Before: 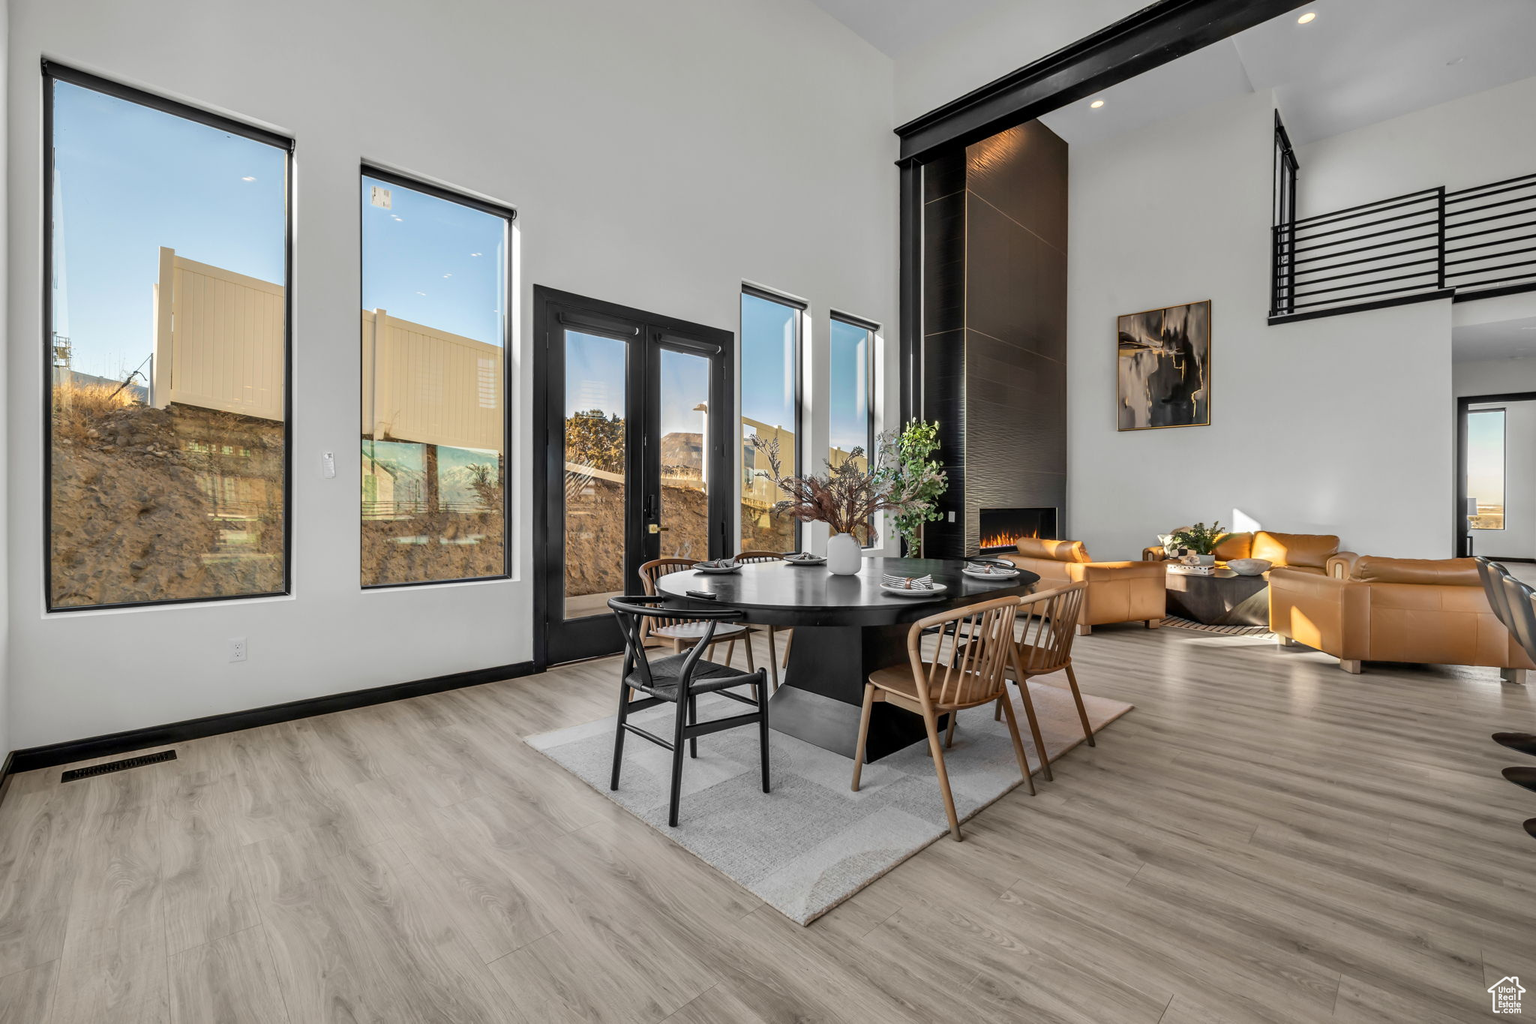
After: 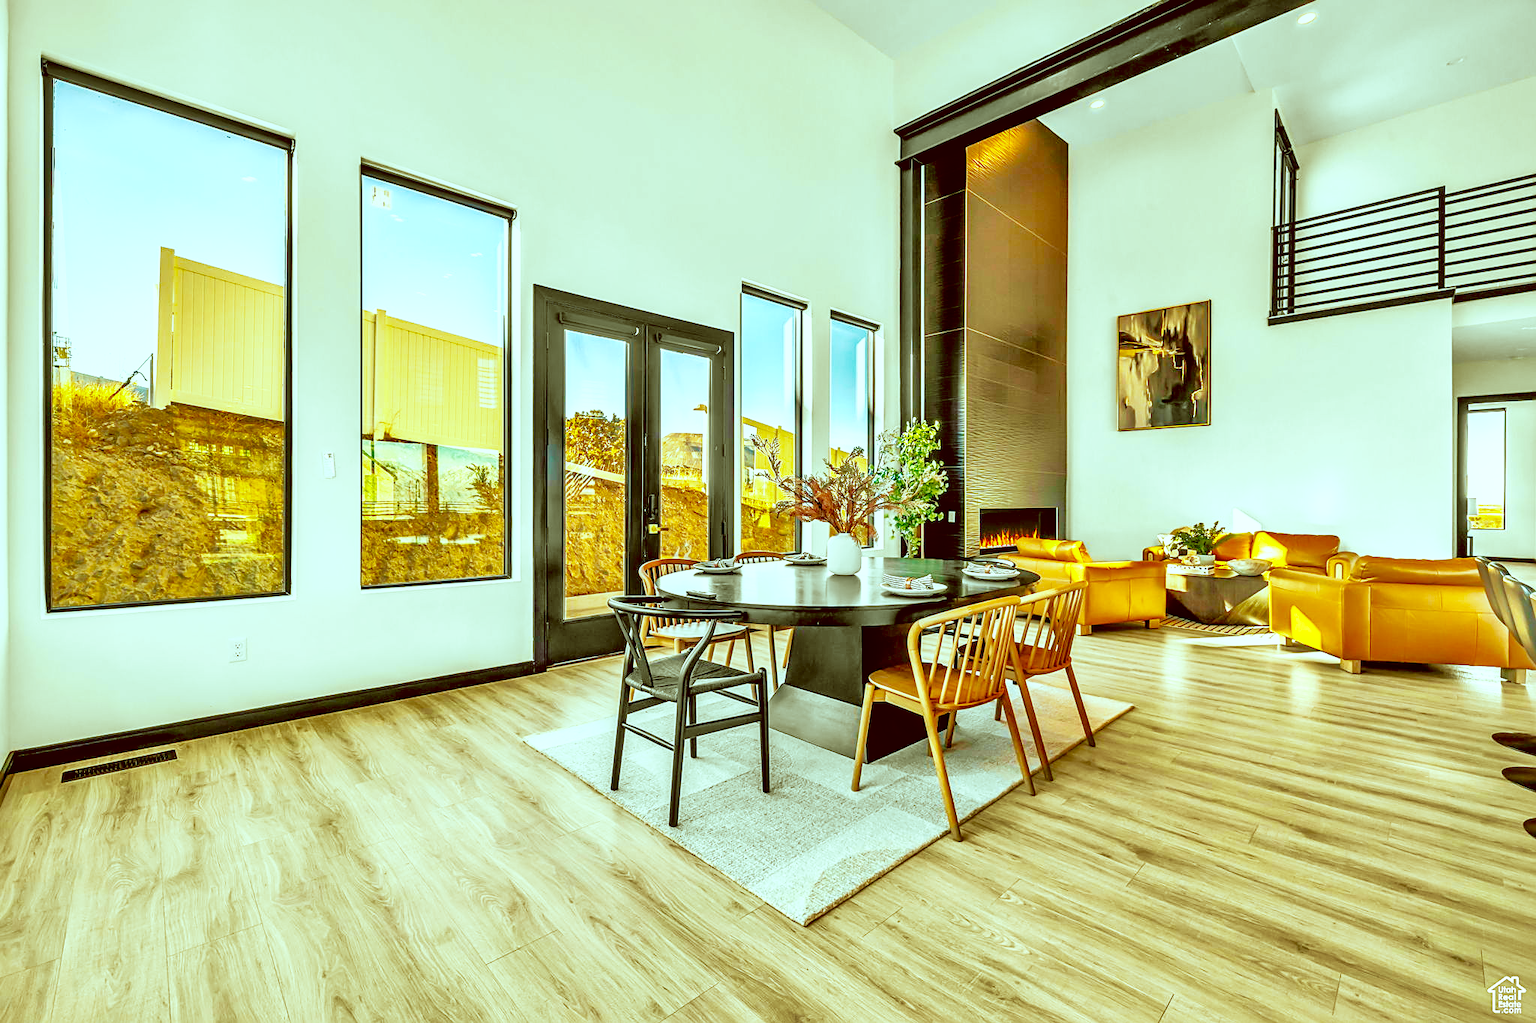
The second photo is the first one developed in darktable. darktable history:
sharpen: amount 0.498
local contrast: detail 135%, midtone range 0.744
color balance rgb: shadows lift › luminance -7.993%, shadows lift › chroma 2.407%, shadows lift › hue 163.7°, highlights gain › chroma 8.036%, highlights gain › hue 81.38°, perceptual saturation grading › global saturation 31.06%, global vibrance 20%
tone equalizer: -7 EV 0.157 EV, -6 EV 0.623 EV, -5 EV 1.11 EV, -4 EV 1.34 EV, -3 EV 1.14 EV, -2 EV 0.6 EV, -1 EV 0.152 EV
shadows and highlights: on, module defaults
velvia: strength 37.22%
base curve: curves: ch0 [(0, 0) (0.007, 0.004) (0.027, 0.03) (0.046, 0.07) (0.207, 0.54) (0.442, 0.872) (0.673, 0.972) (1, 1)], preserve colors none
color correction: highlights a* -14.43, highlights b* -16.72, shadows a* 10.91, shadows b* 29.4
